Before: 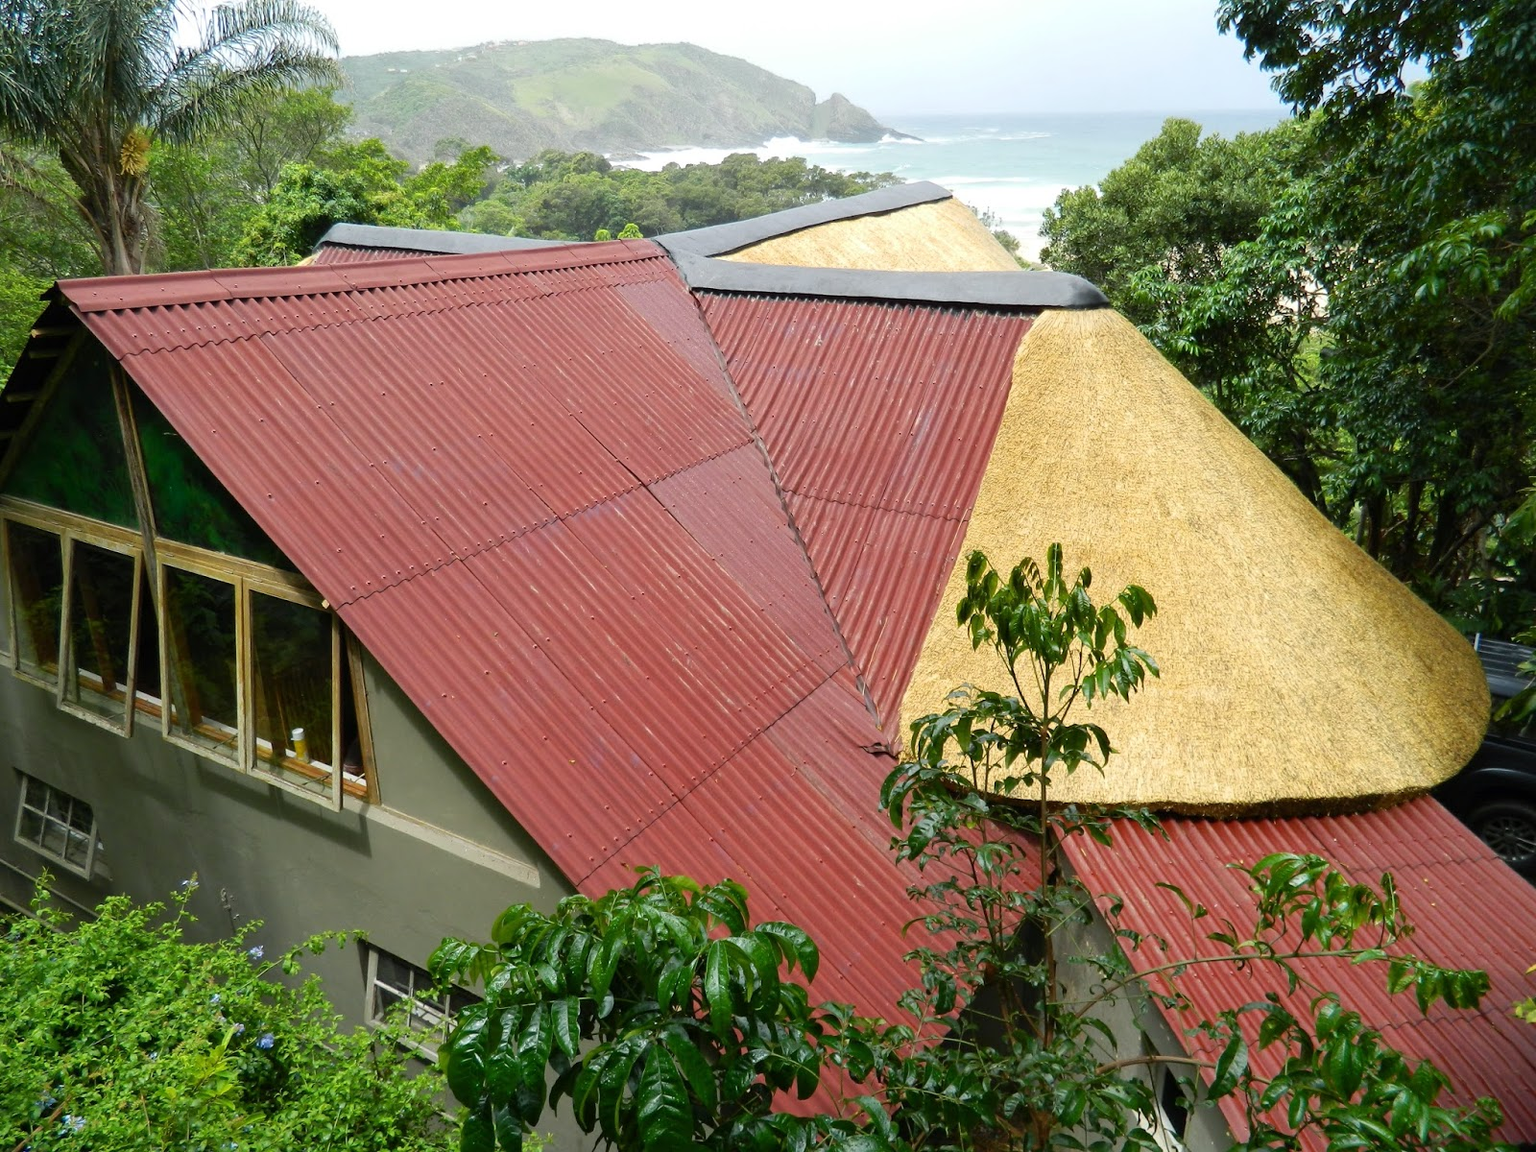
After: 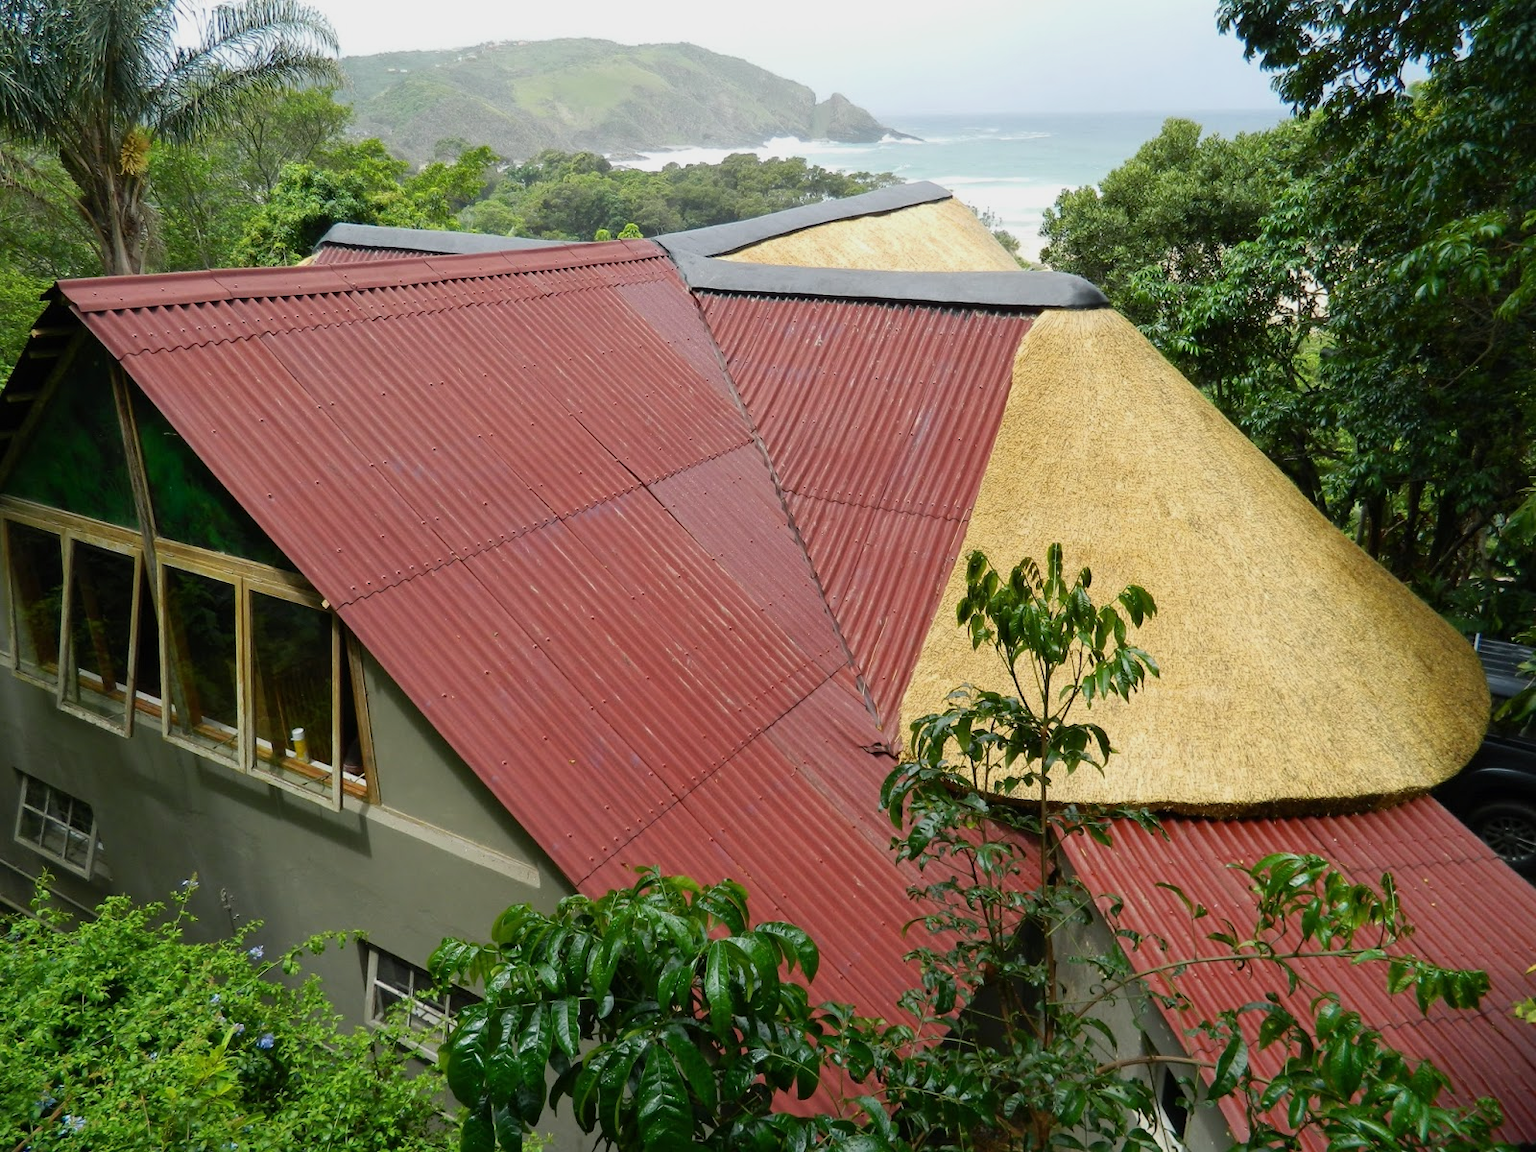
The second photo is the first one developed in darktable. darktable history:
exposure: exposure -0.253 EV, compensate highlight preservation false
